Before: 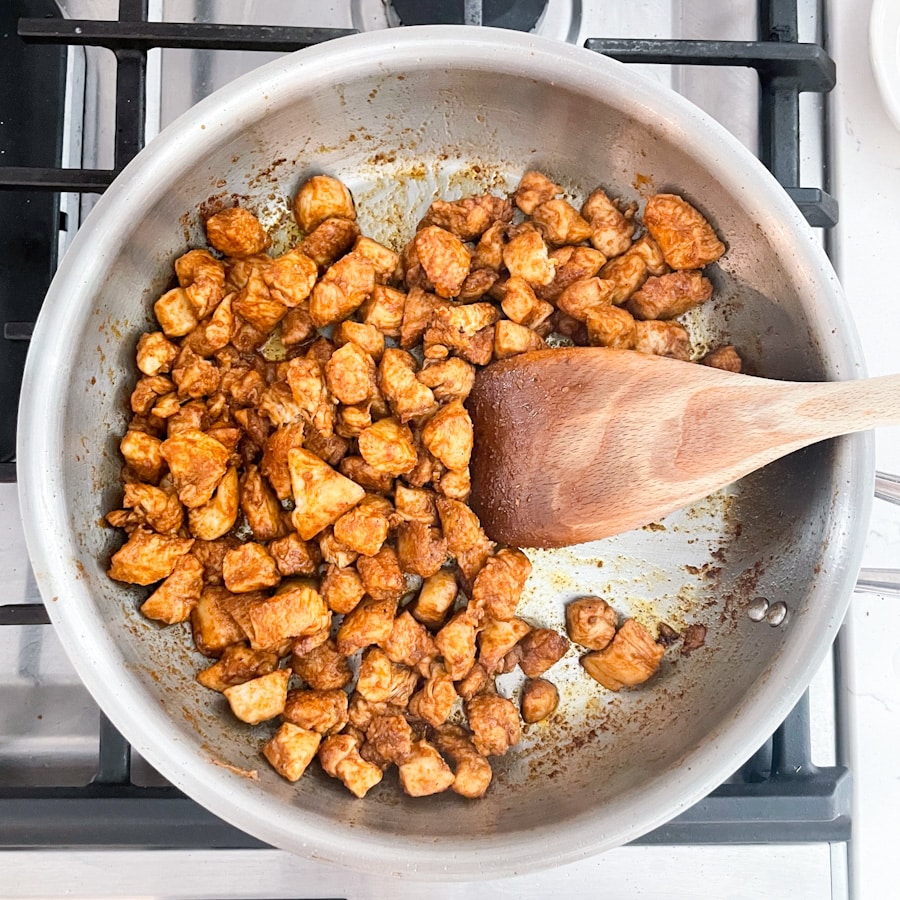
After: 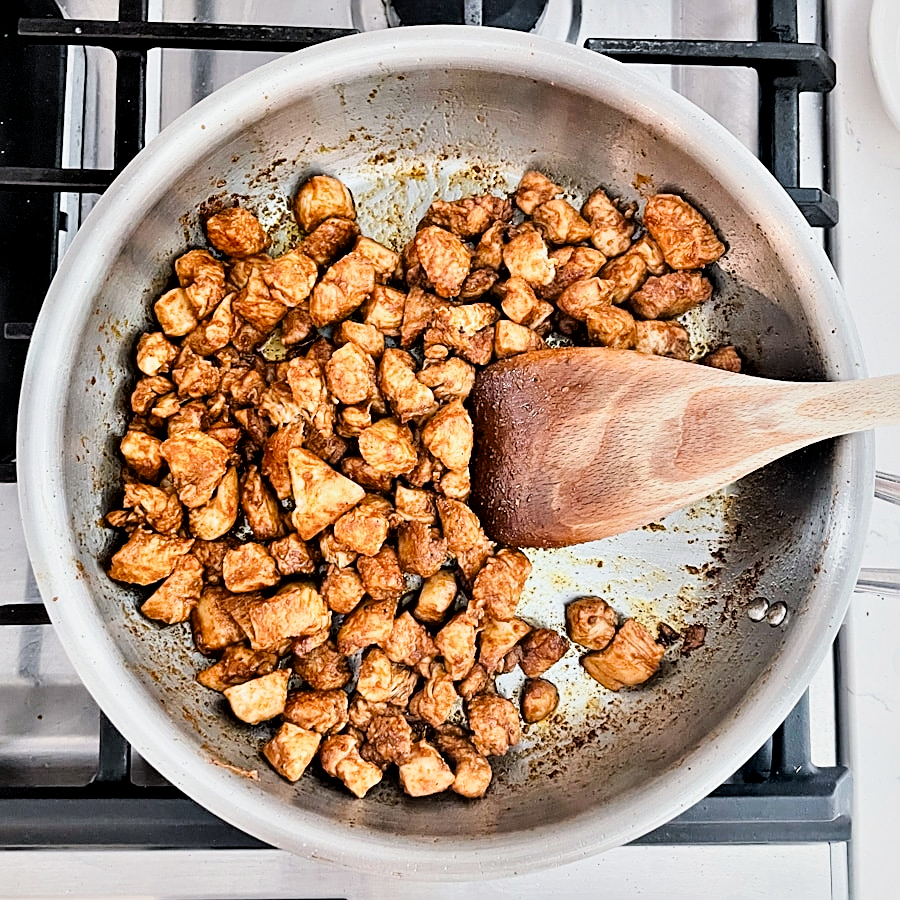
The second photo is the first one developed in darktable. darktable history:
sharpen: on, module defaults
local contrast: mode bilateral grid, contrast 20, coarseness 51, detail 128%, midtone range 0.2
filmic rgb: black relative exposure -8.03 EV, white relative exposure 4.05 EV, hardness 4.16, latitude 50.06%, contrast 1.101, color science v4 (2020), iterations of high-quality reconstruction 10
contrast equalizer: octaves 7, y [[0.627 ×6], [0.563 ×6], [0 ×6], [0 ×6], [0 ×6]], mix 0.586
